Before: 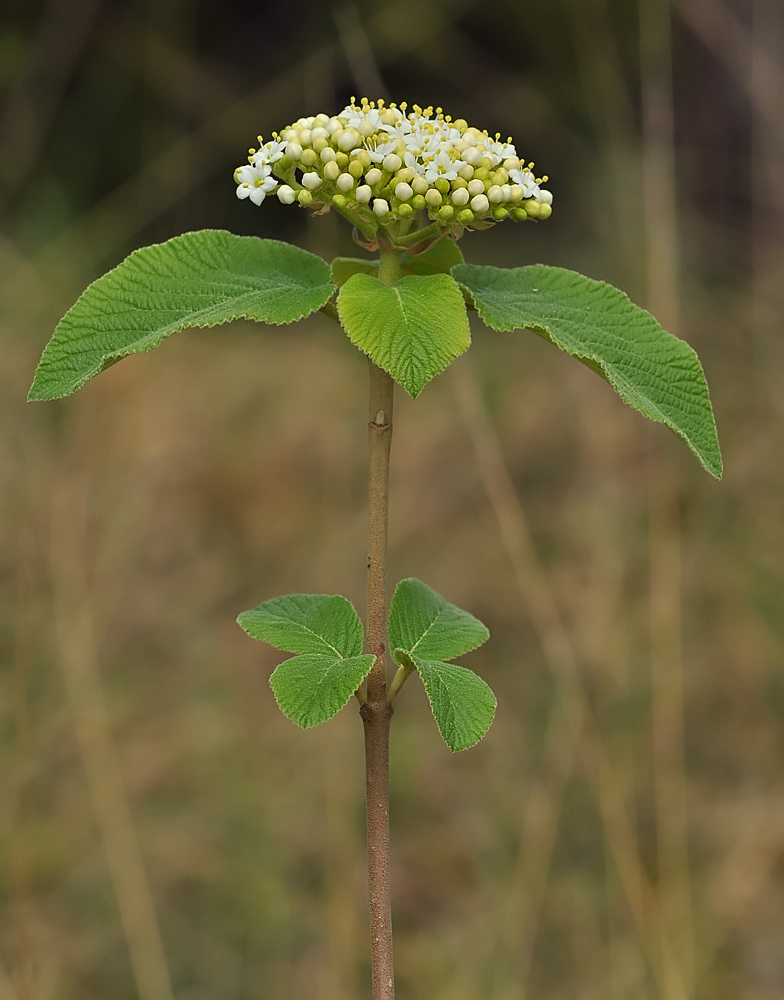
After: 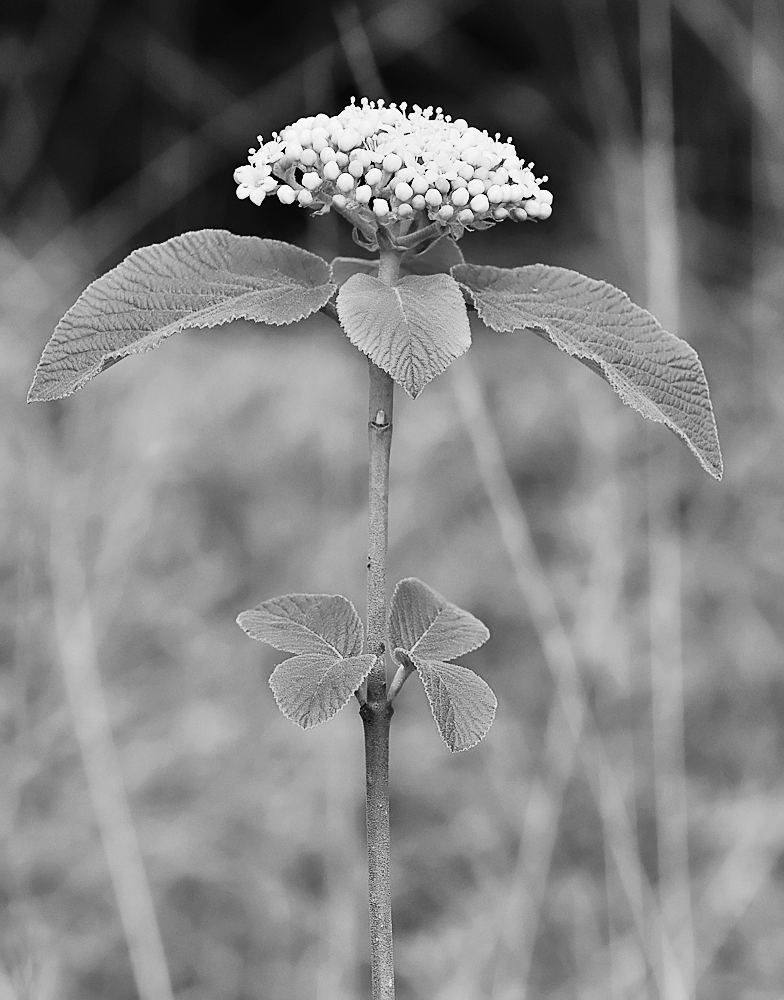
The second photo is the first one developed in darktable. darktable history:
contrast equalizer: octaves 7, y [[0.6 ×6], [0.55 ×6], [0 ×6], [0 ×6], [0 ×6]], mix 0.15
color balance rgb: shadows lift › chroma 1%, shadows lift › hue 113°, highlights gain › chroma 0.2%, highlights gain › hue 333°, perceptual saturation grading › global saturation 20%, perceptual saturation grading › highlights -50%, perceptual saturation grading › shadows 25%, contrast -10%
denoise (profiled): strength 1.2, preserve shadows 0, a [-1, 0, 0], y [[0.5 ×7] ×4, [0 ×7], [0.5 ×7]], compensate highlight preservation false
sharpen: amount 0.2
rgb curve: curves: ch0 [(0, 0) (0.21, 0.15) (0.24, 0.21) (0.5, 0.75) (0.75, 0.96) (0.89, 0.99) (1, 1)]; ch1 [(0, 0.02) (0.21, 0.13) (0.25, 0.2) (0.5, 0.67) (0.75, 0.9) (0.89, 0.97) (1, 1)]; ch2 [(0, 0.02) (0.21, 0.13) (0.25, 0.2) (0.5, 0.67) (0.75, 0.9) (0.89, 0.97) (1, 1)], compensate middle gray true | blend: blend mode normal, opacity 90%; mask: uniform (no mask)
color zones: curves: ch0 [(0, 0.5) (0.125, 0.4) (0.25, 0.5) (0.375, 0.4) (0.5, 0.4) (0.625, 0.35) (0.75, 0.35) (0.875, 0.5)]; ch1 [(0, 0.35) (0.125, 0.45) (0.25, 0.35) (0.375, 0.35) (0.5, 0.35) (0.625, 0.35) (0.75, 0.45) (0.875, 0.35)]; ch2 [(0, 0.6) (0.125, 0.5) (0.25, 0.5) (0.375, 0.6) (0.5, 0.6) (0.625, 0.5) (0.75, 0.5) (0.875, 0.5)]
monochrome: on, module defaults
